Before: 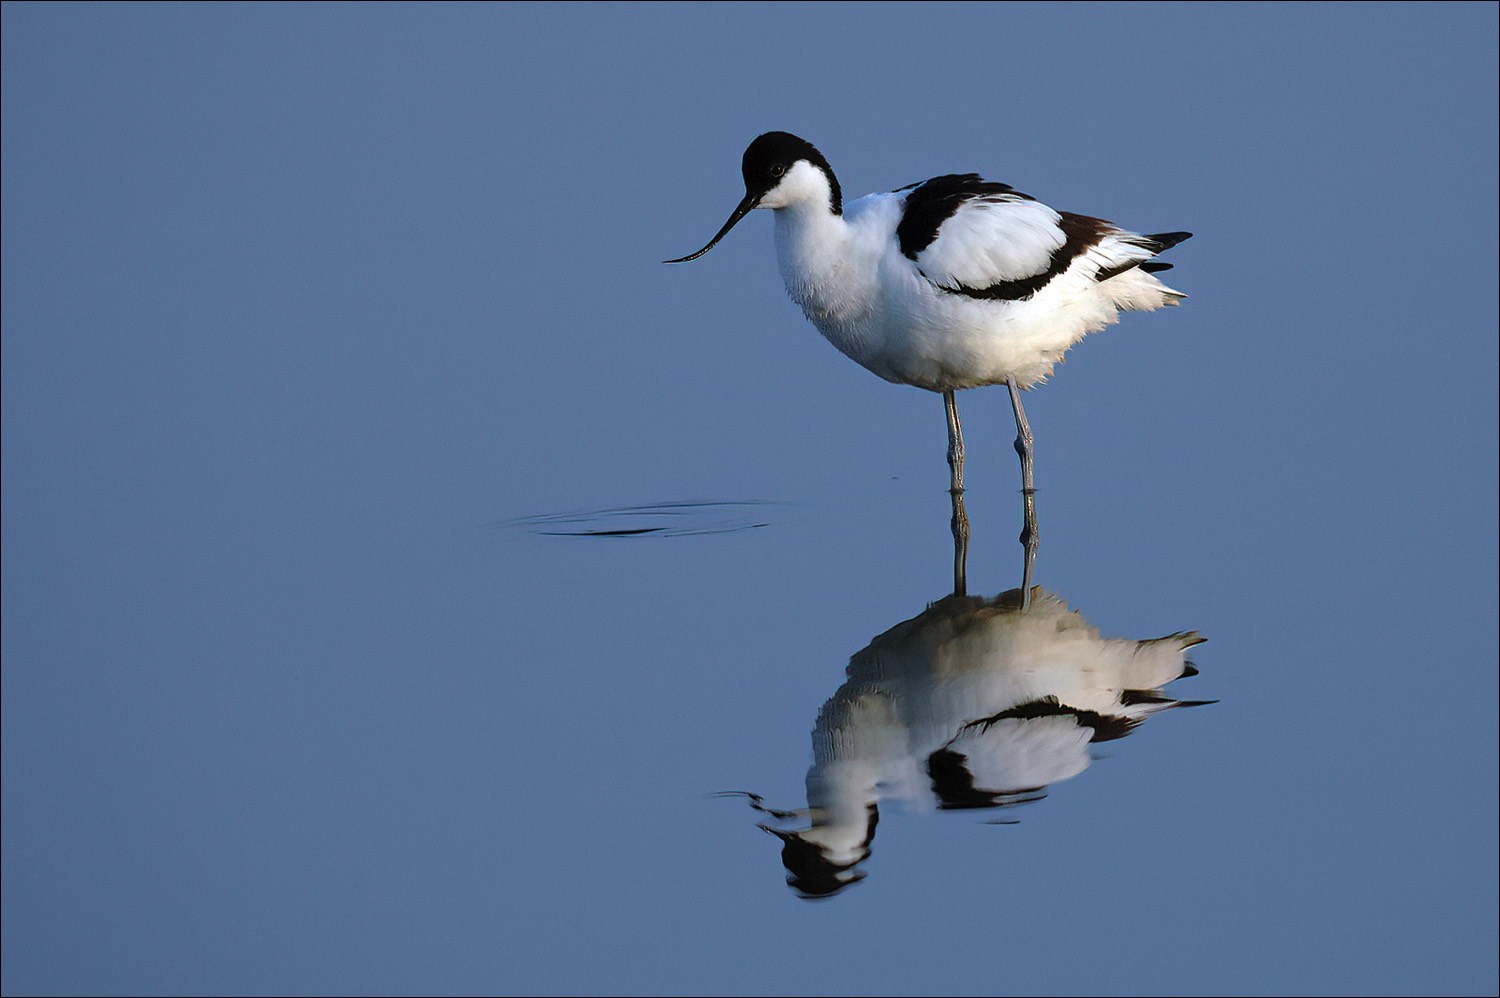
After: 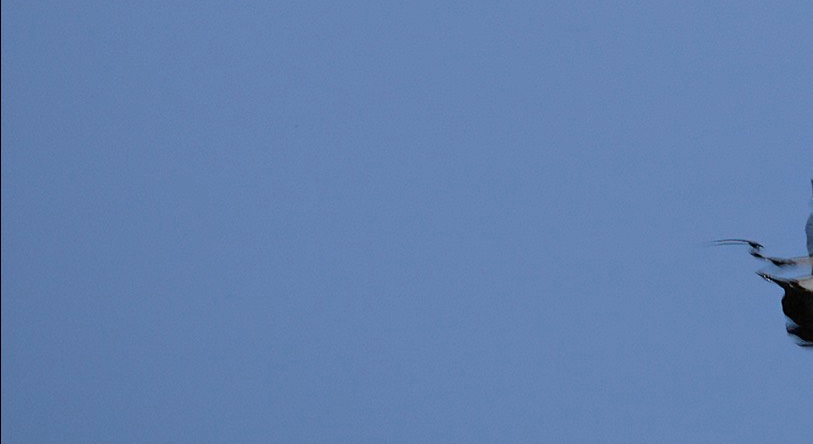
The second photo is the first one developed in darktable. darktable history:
crop and rotate: top 55.356%, right 45.743%, bottom 0.152%
color calibration: illuminant as shot in camera, x 0.358, y 0.373, temperature 4628.91 K
